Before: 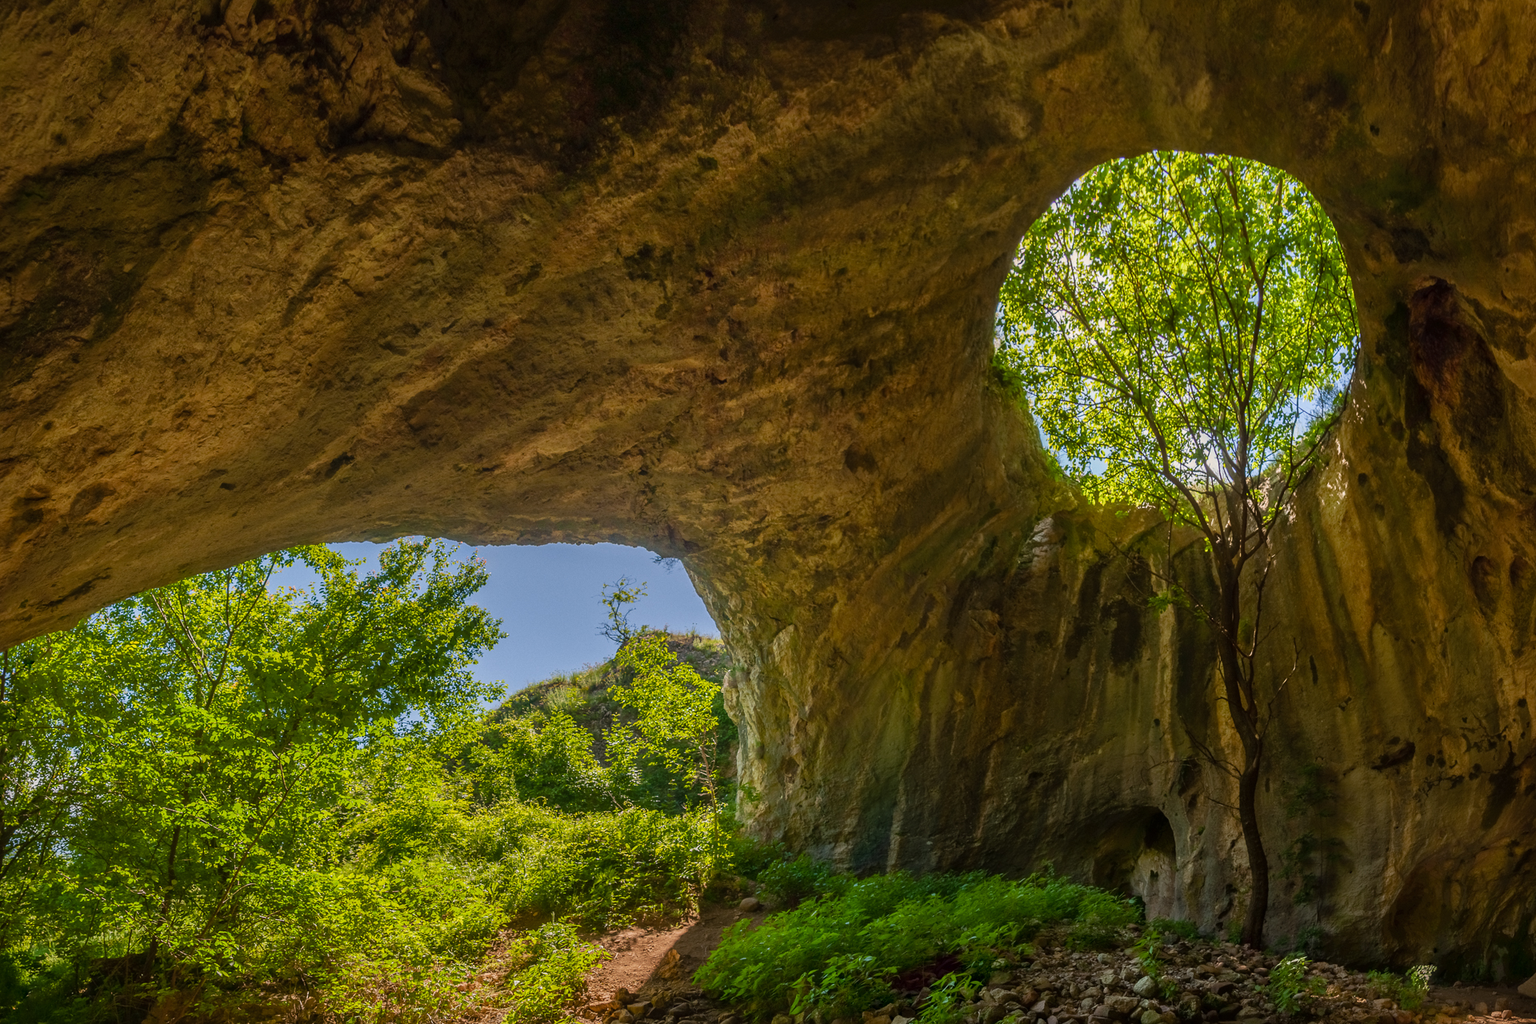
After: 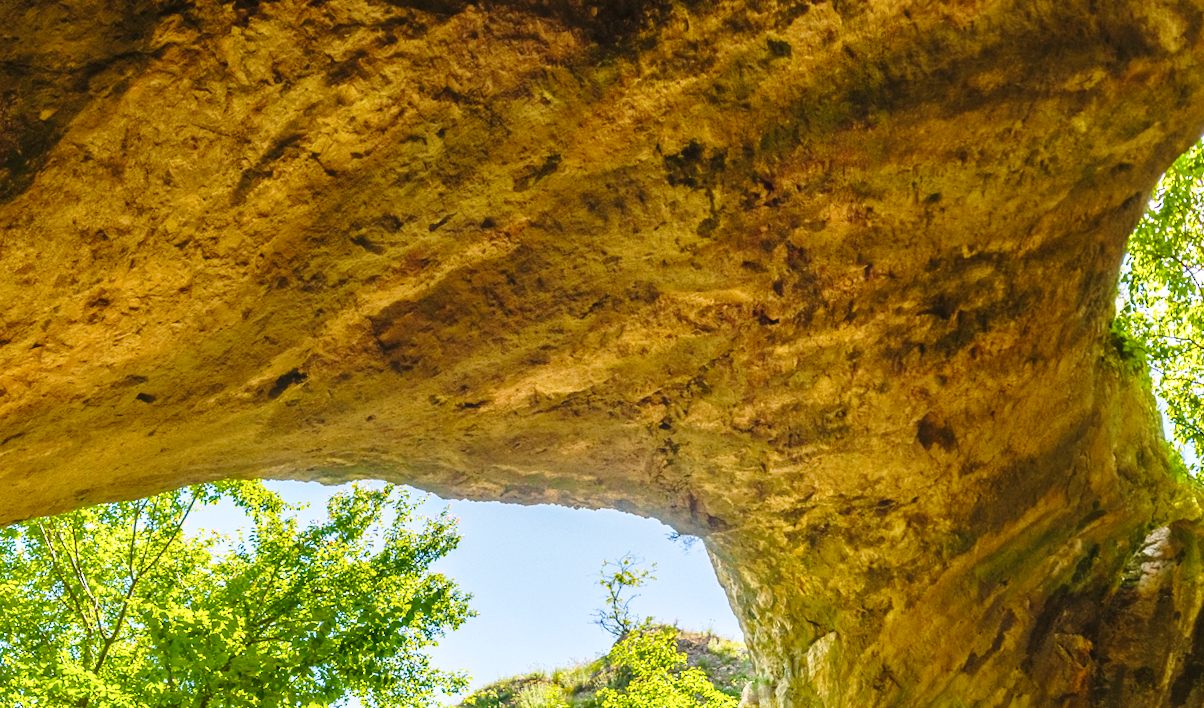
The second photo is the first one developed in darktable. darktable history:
base curve: curves: ch0 [(0, 0) (0.028, 0.03) (0.121, 0.232) (0.46, 0.748) (0.859, 0.968) (1, 1)], preserve colors none
exposure: black level correction 0, exposure 0.702 EV, compensate highlight preservation false
crop and rotate: angle -5.03°, left 2.125%, top 6.942%, right 27.163%, bottom 30.612%
